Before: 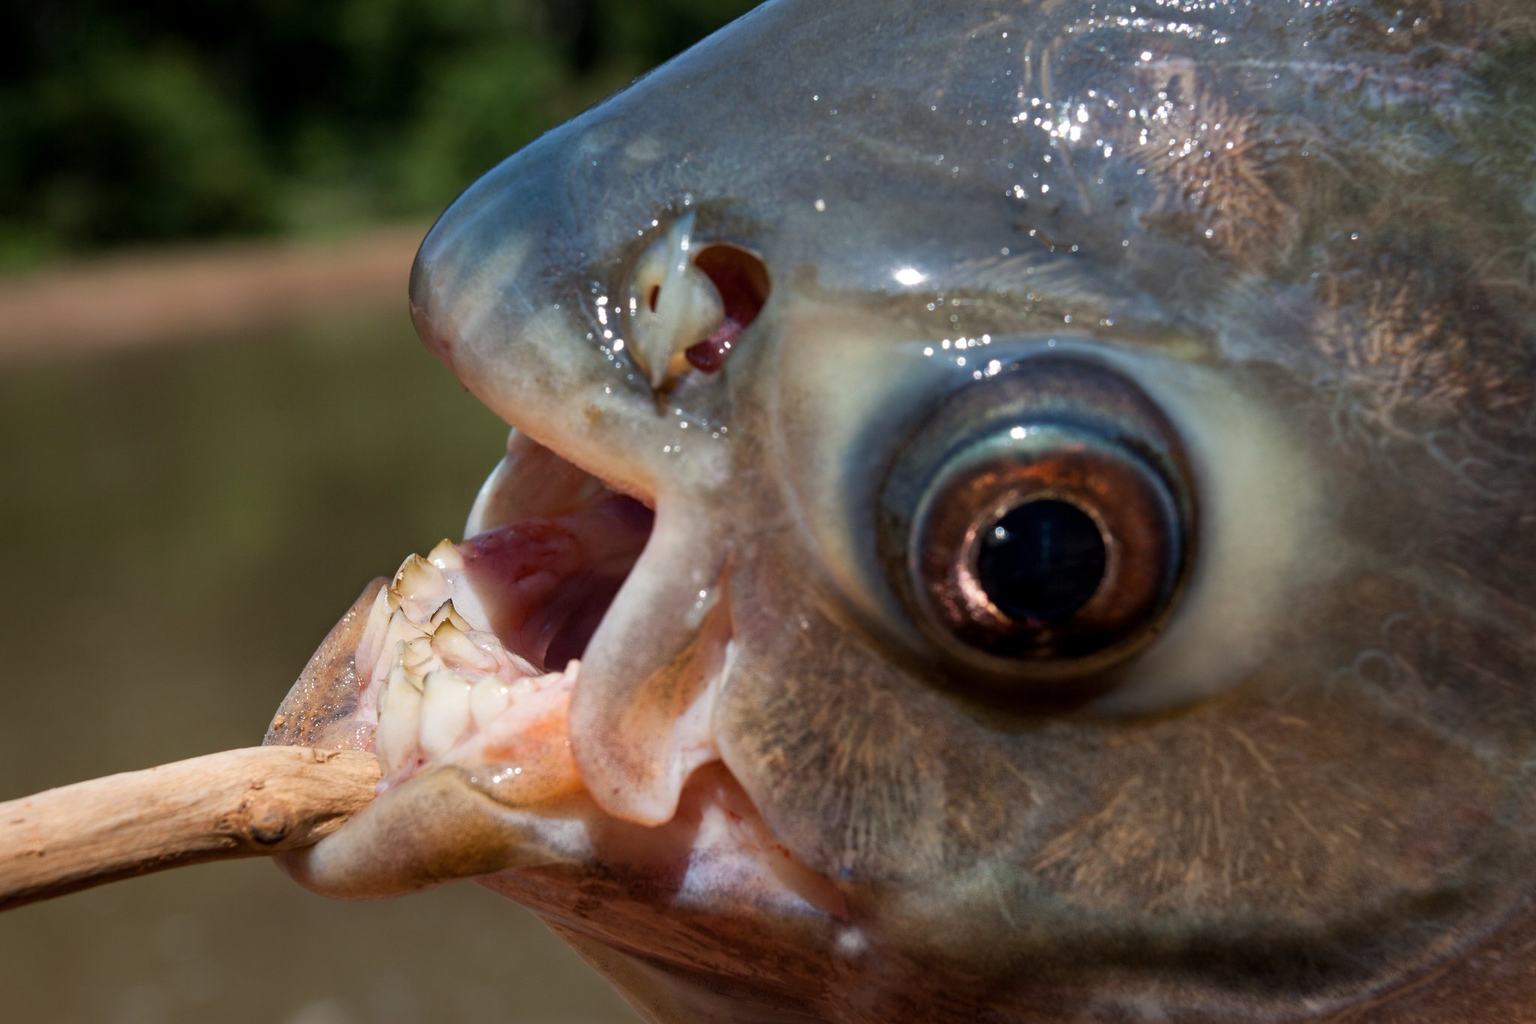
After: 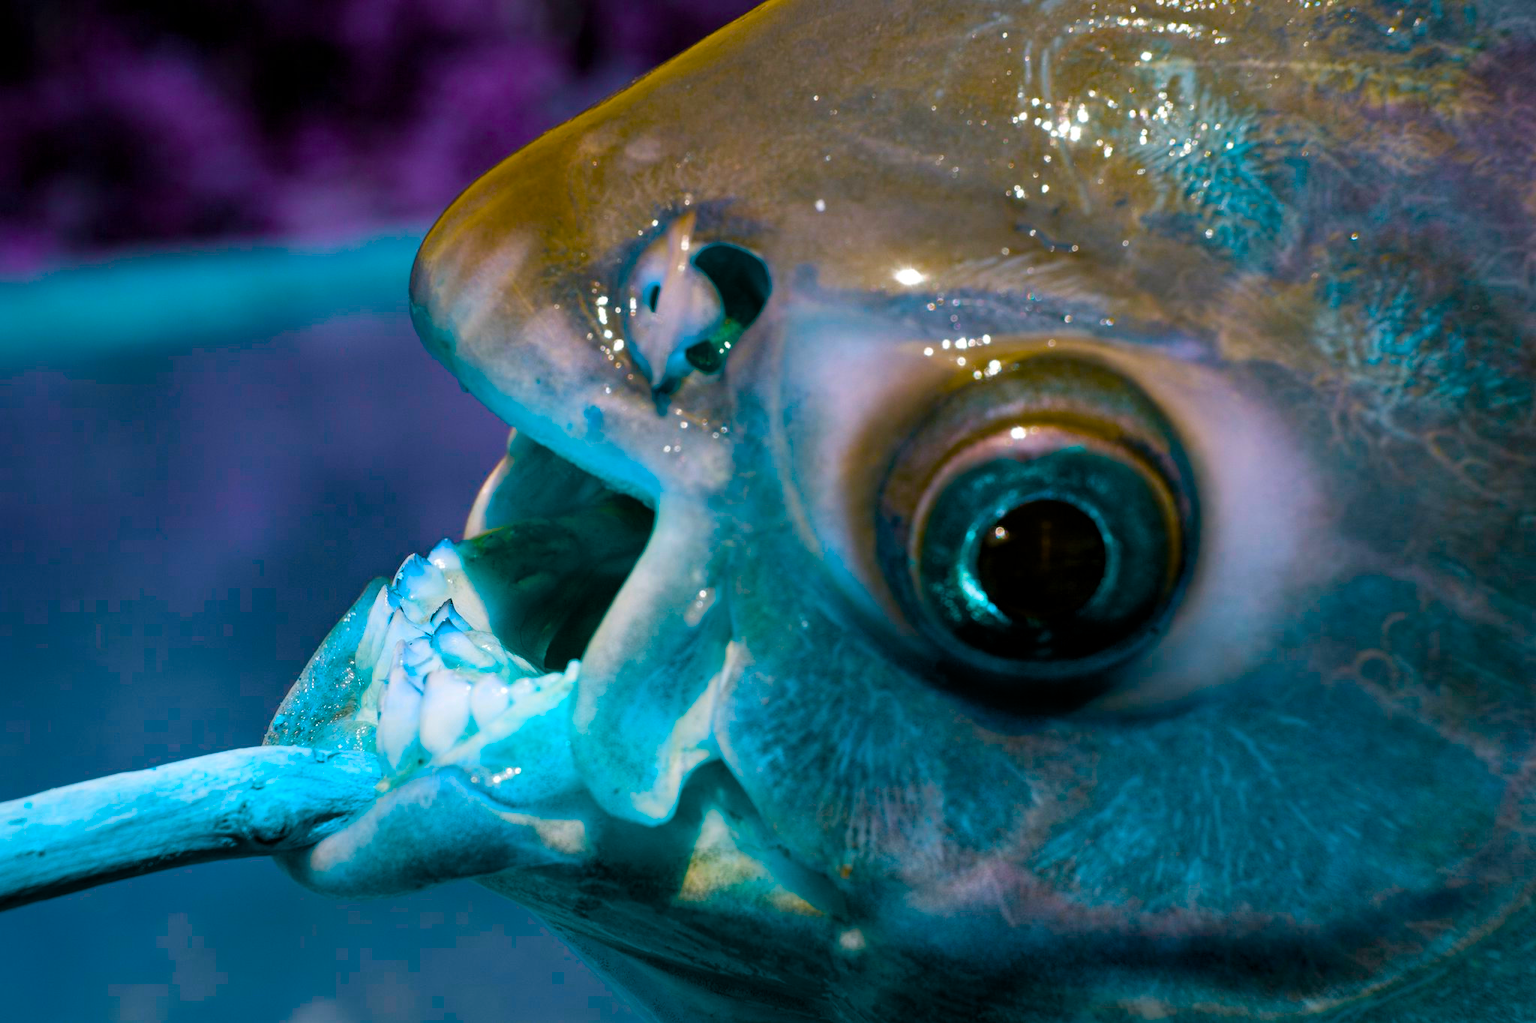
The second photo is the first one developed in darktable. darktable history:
color balance rgb: perceptual saturation grading › global saturation 36.854%, perceptual saturation grading › shadows 34.555%, hue shift 177.14°, global vibrance 49.567%, contrast 0.816%
